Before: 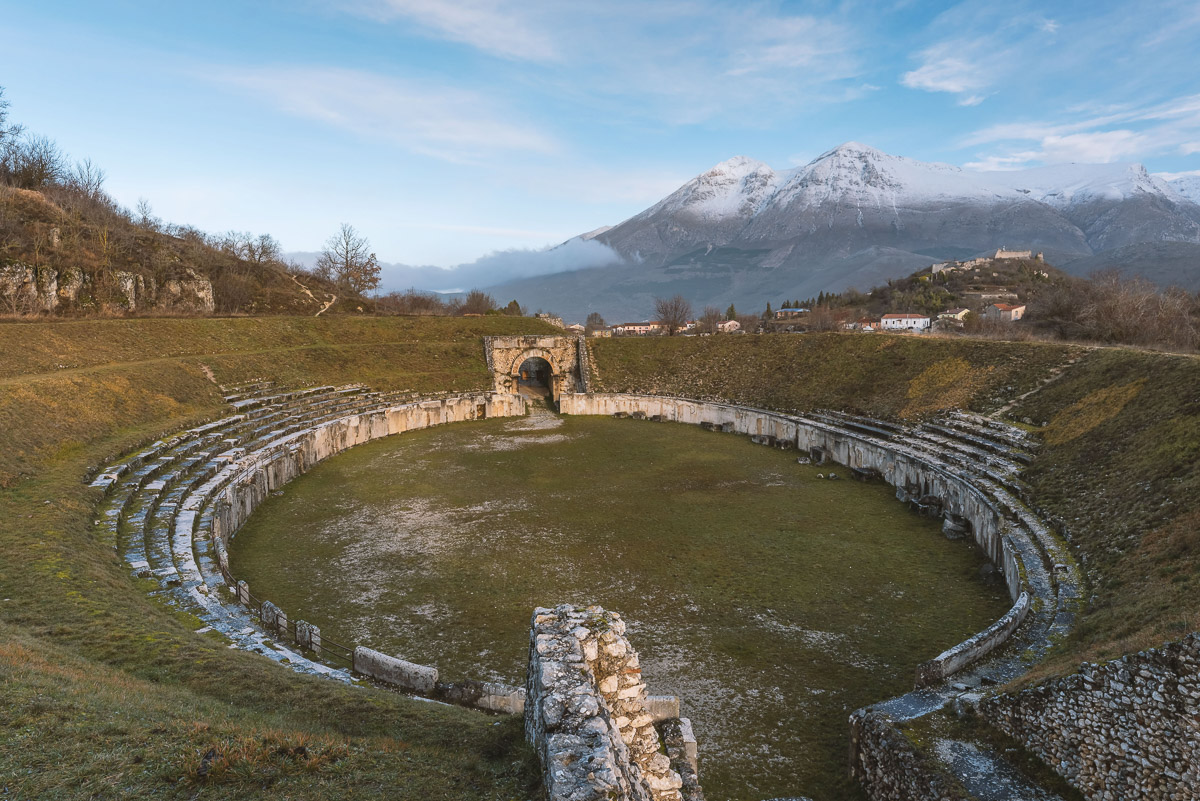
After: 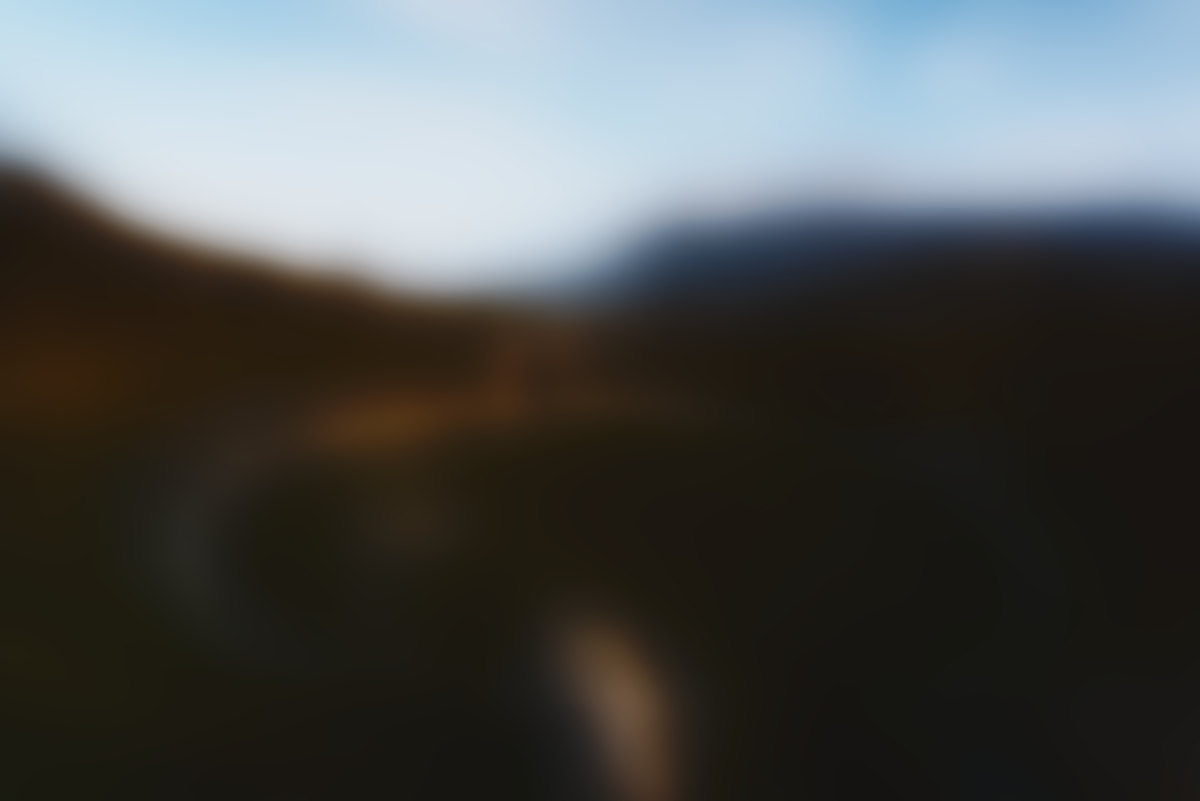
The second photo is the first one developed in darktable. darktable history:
contrast equalizer: octaves 7, y [[0.6 ×6], [0.55 ×6], [0 ×6], [0 ×6], [0 ×6]], mix -0.3
contrast brightness saturation: contrast -0.11
lowpass: radius 31.92, contrast 1.72, brightness -0.98, saturation 0.94
base curve: curves: ch0 [(0, 0) (0.036, 0.025) (0.121, 0.166) (0.206, 0.329) (0.605, 0.79) (1, 1)], preserve colors none
